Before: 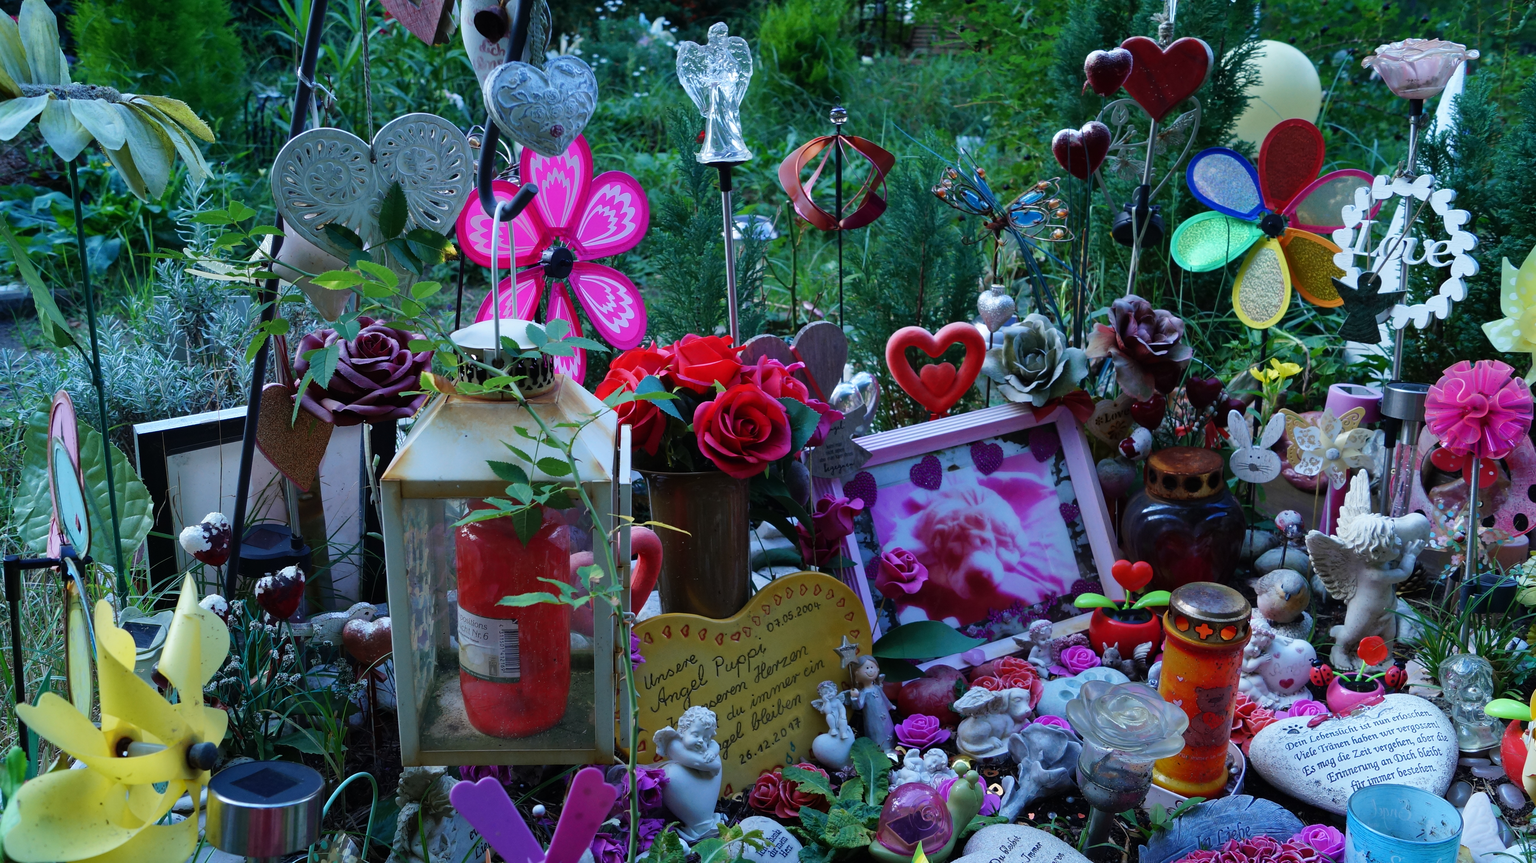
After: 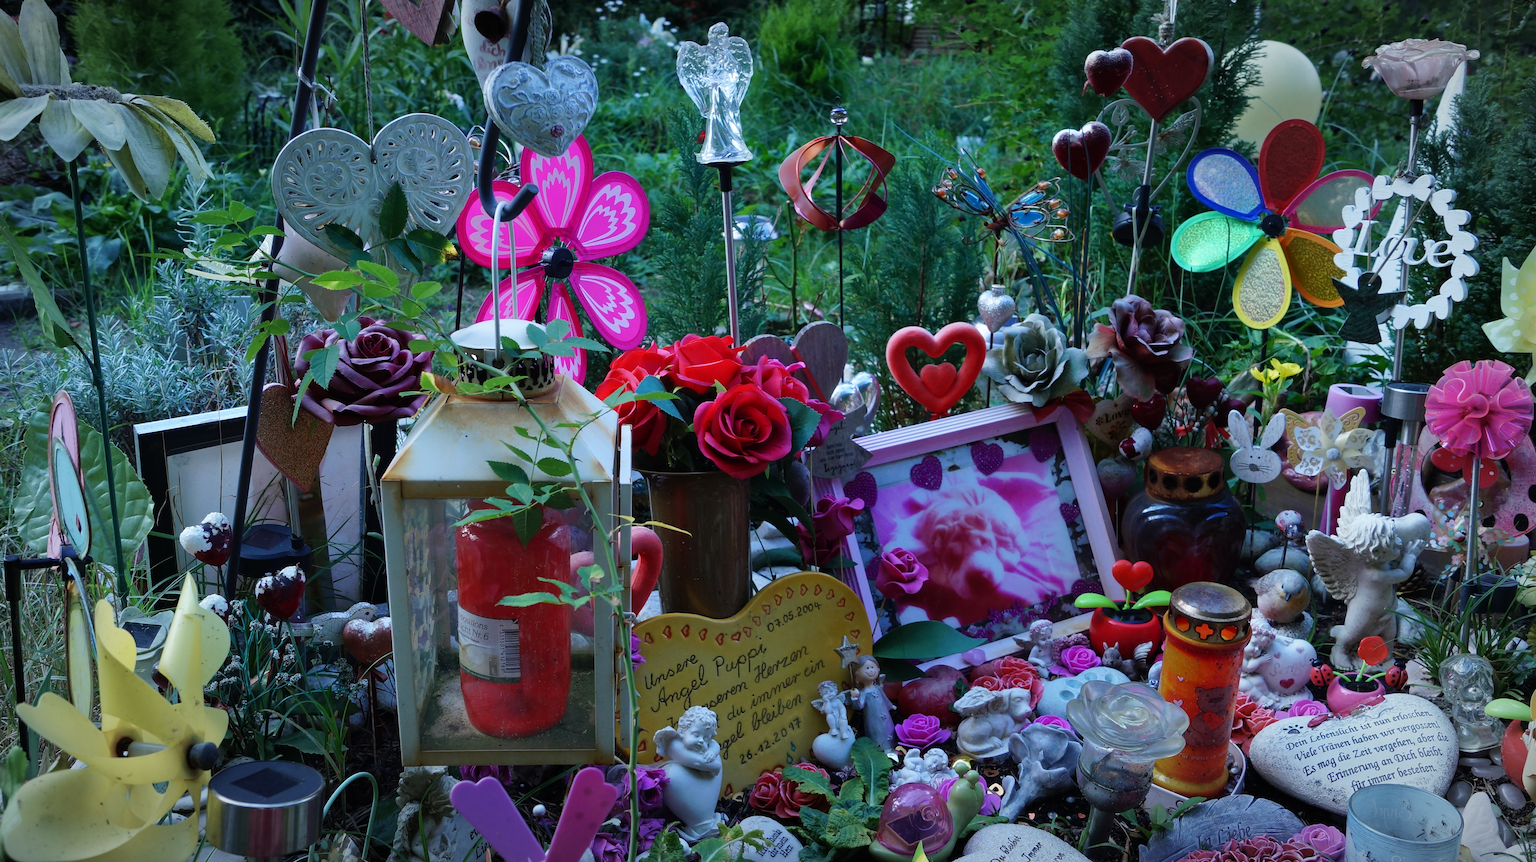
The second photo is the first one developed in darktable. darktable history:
bloom: size 3%, threshold 100%, strength 0%
vignetting: fall-off radius 60%, automatic ratio true
